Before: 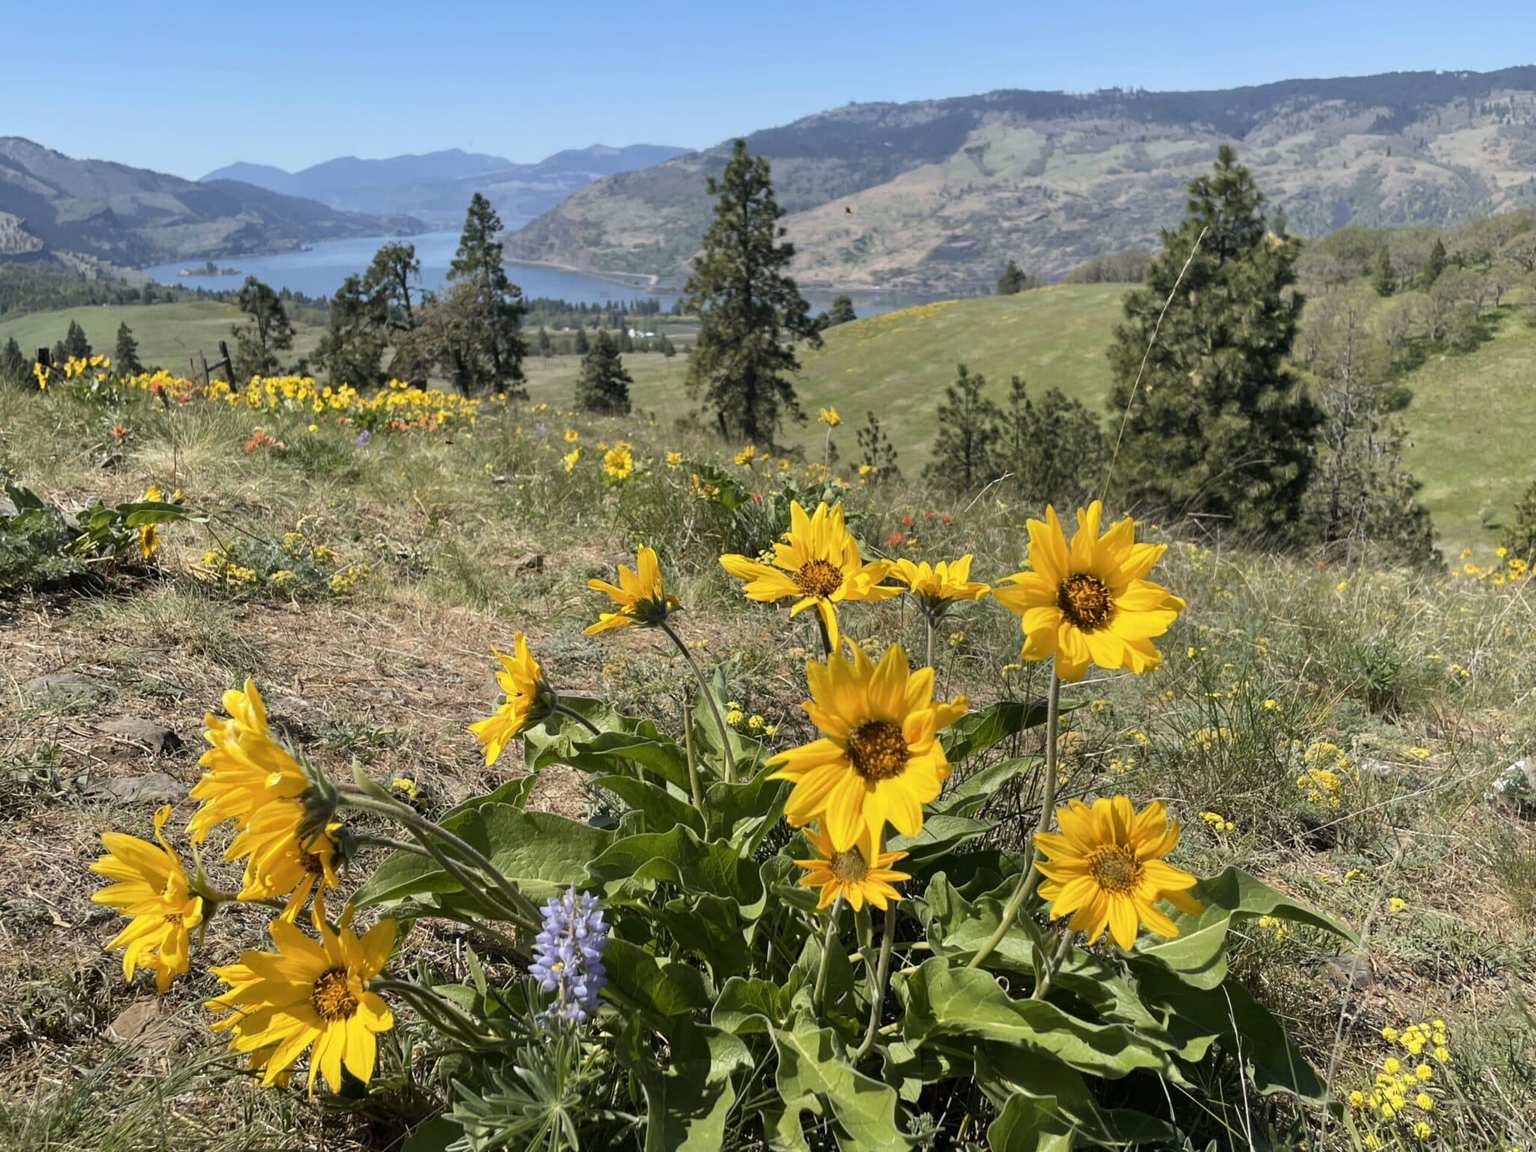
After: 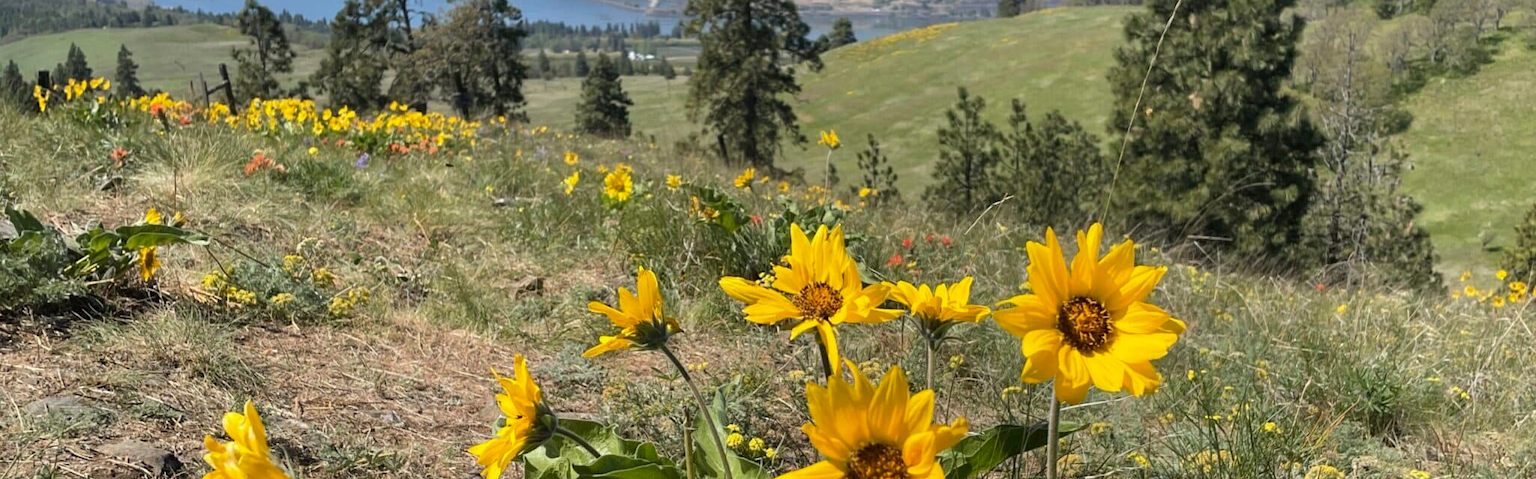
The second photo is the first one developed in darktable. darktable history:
crop and rotate: top 24.112%, bottom 34.265%
